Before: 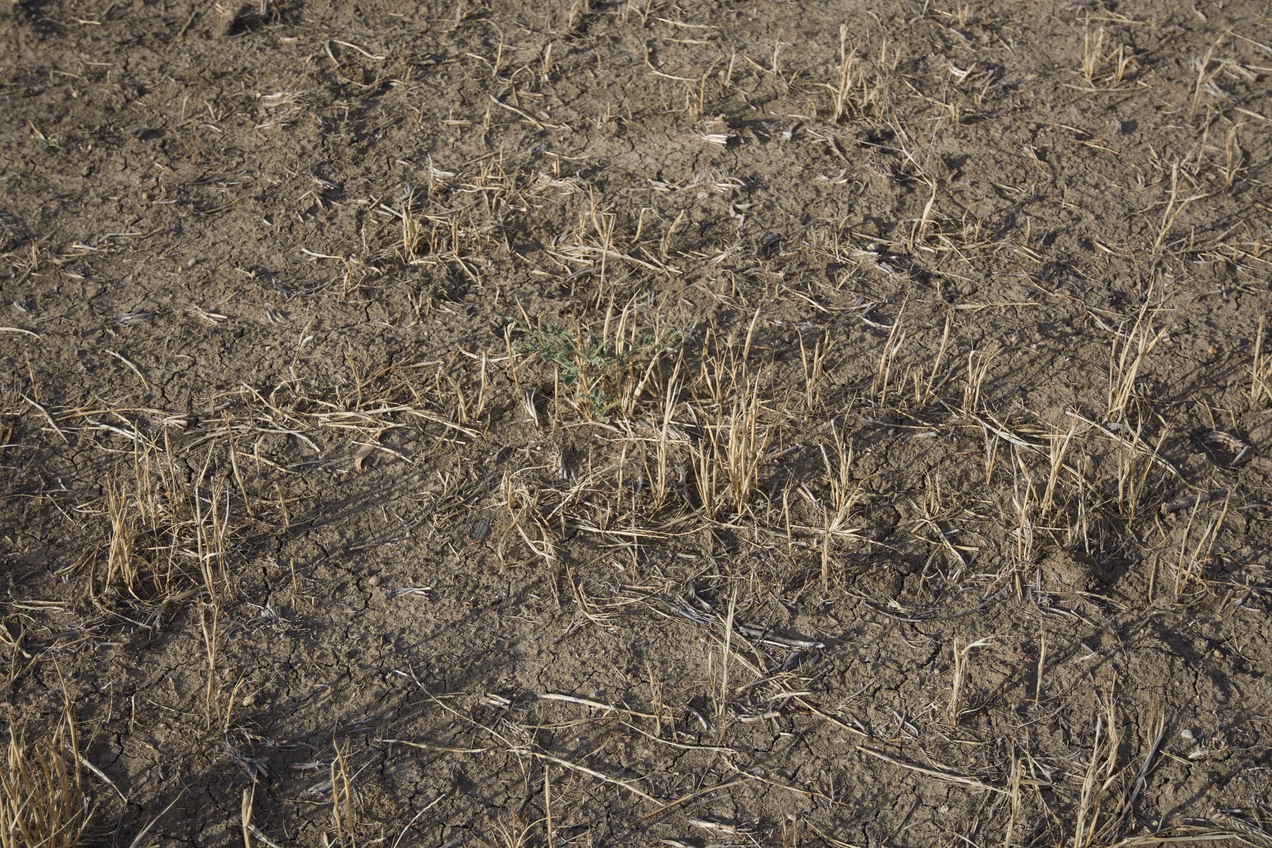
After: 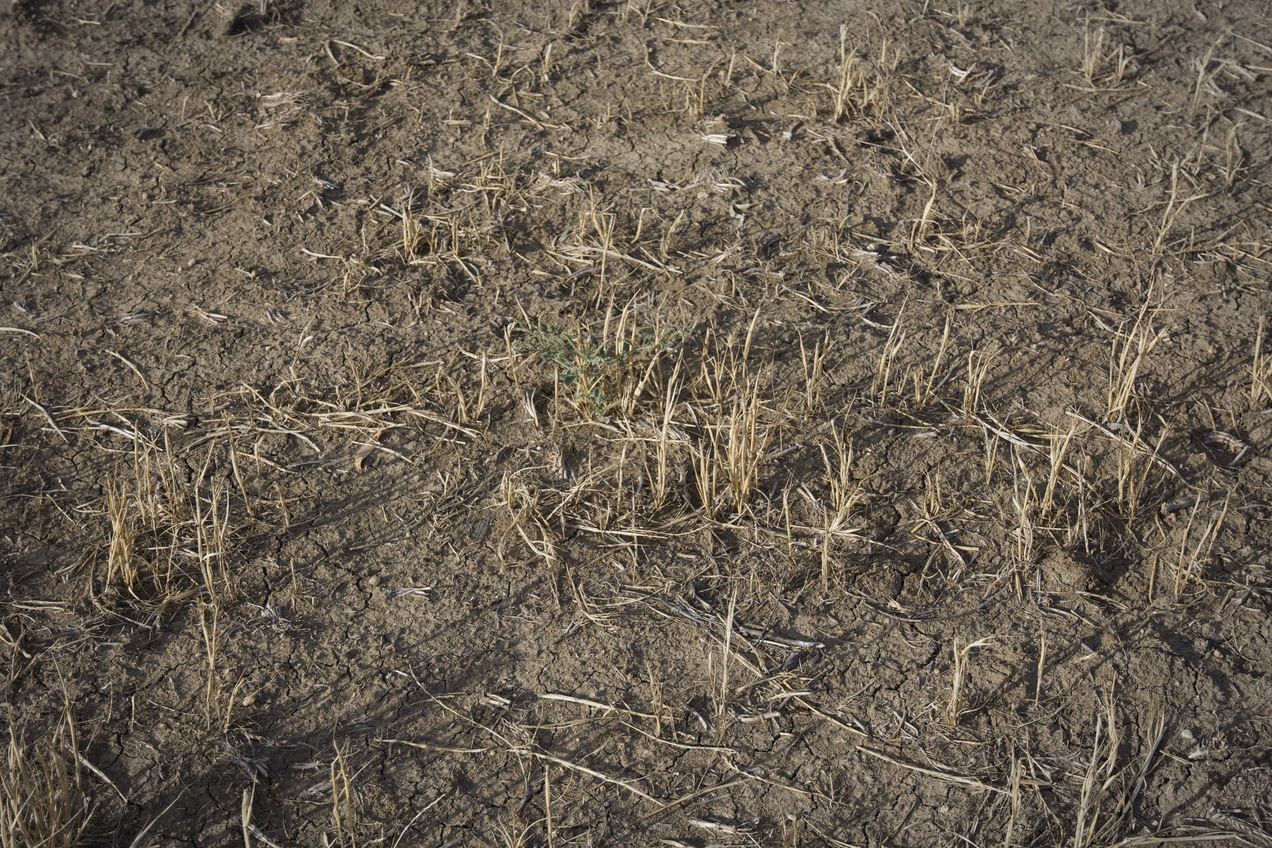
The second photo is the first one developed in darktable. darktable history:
vignetting: brightness -0.178, saturation -0.291, automatic ratio true, dithering 8-bit output
